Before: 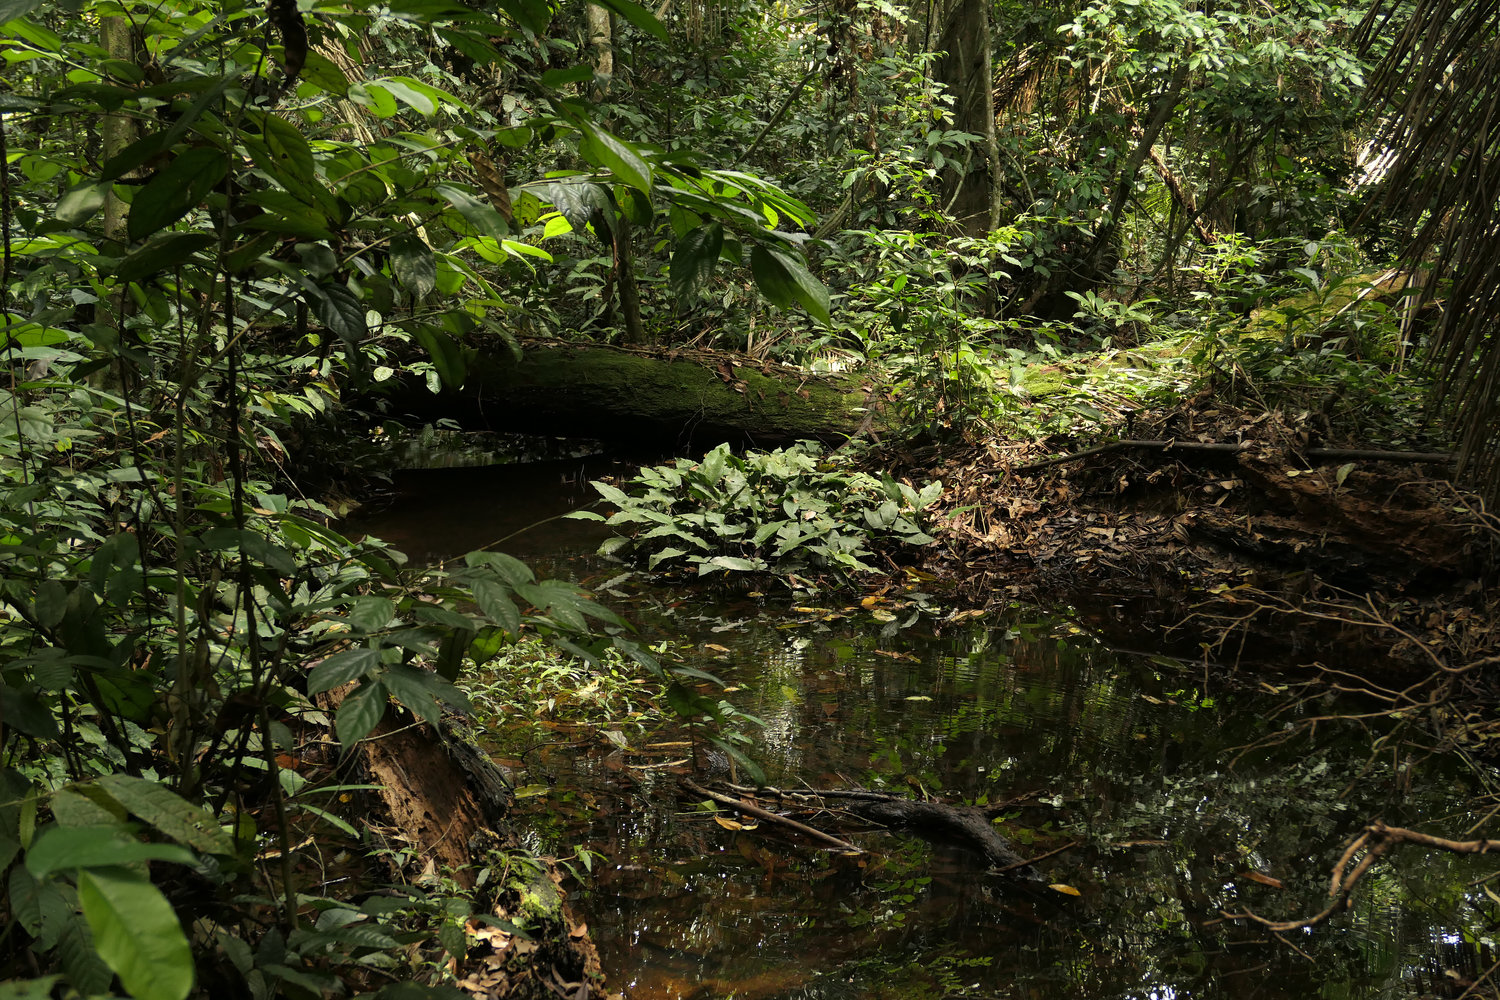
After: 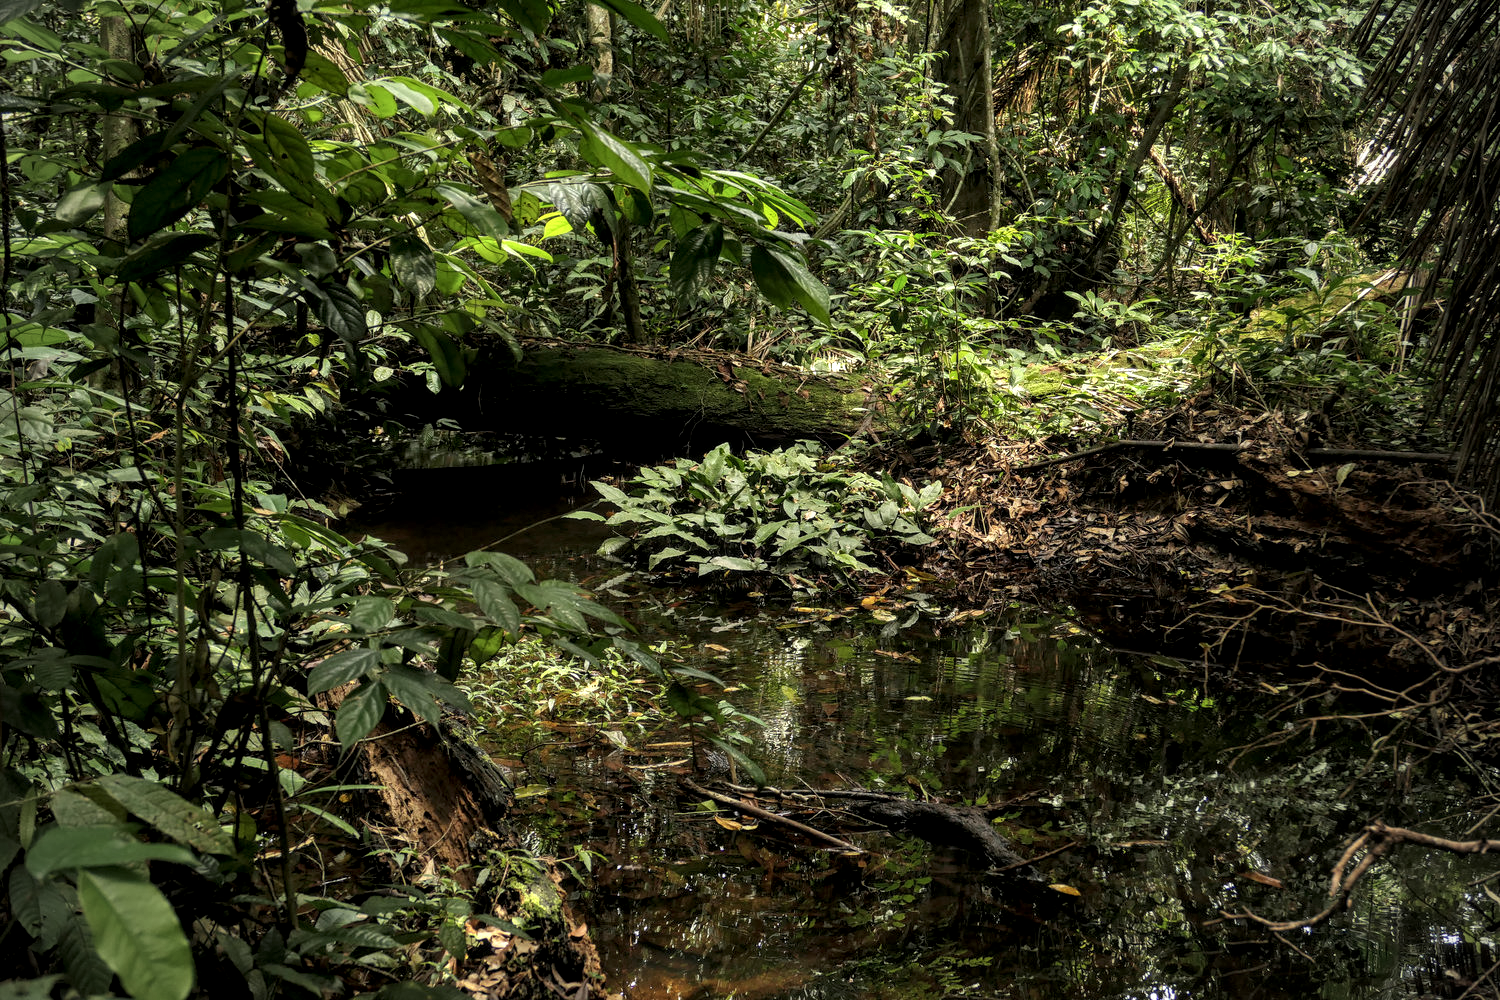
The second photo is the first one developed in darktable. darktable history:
vignetting: fall-off radius 60.65%
local contrast: detail 150%
